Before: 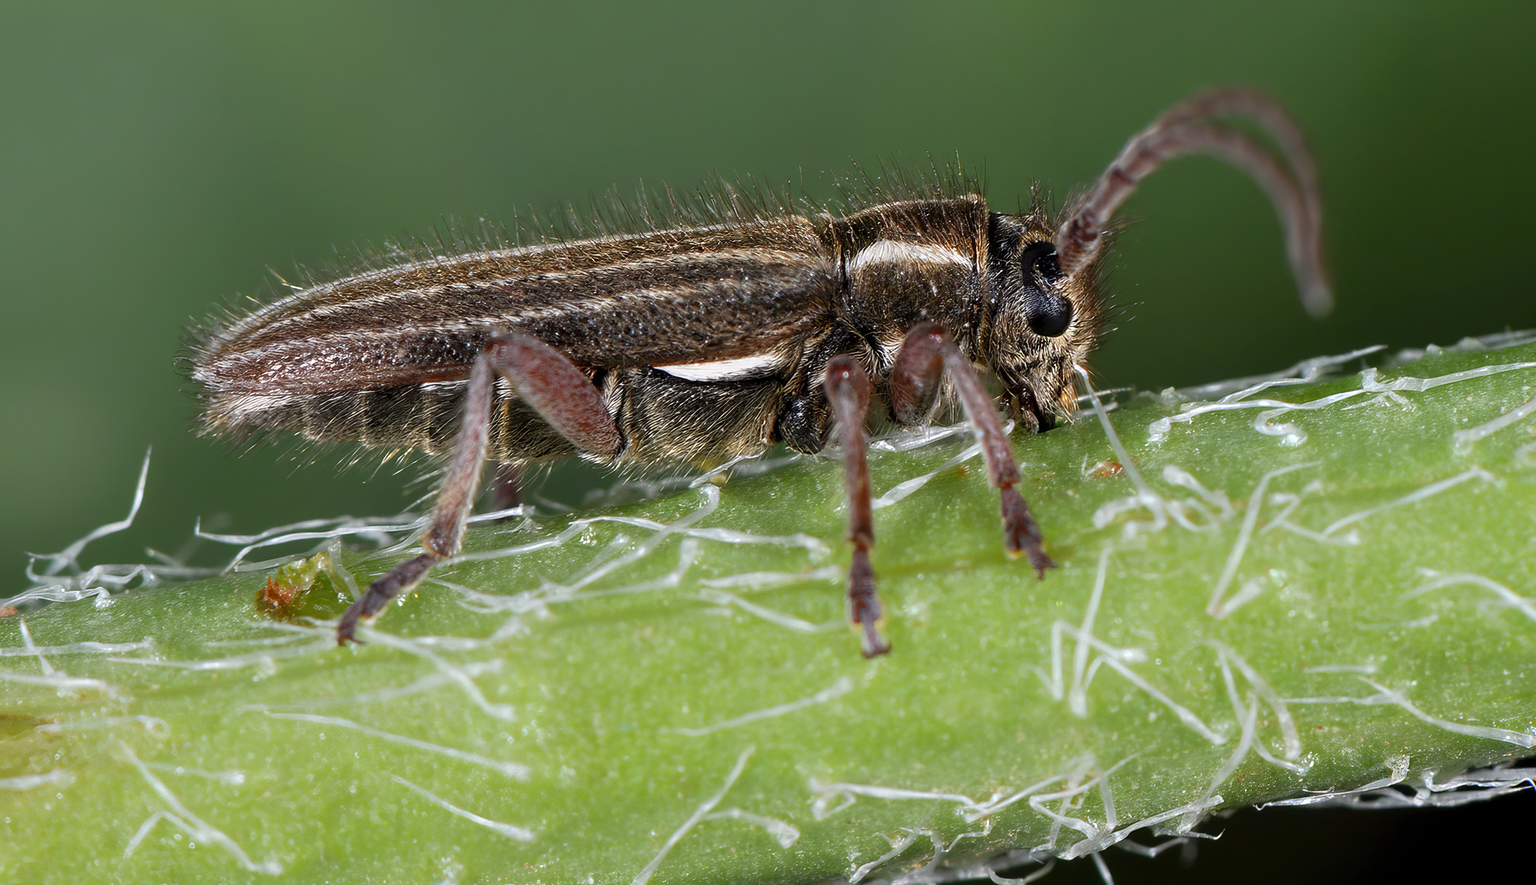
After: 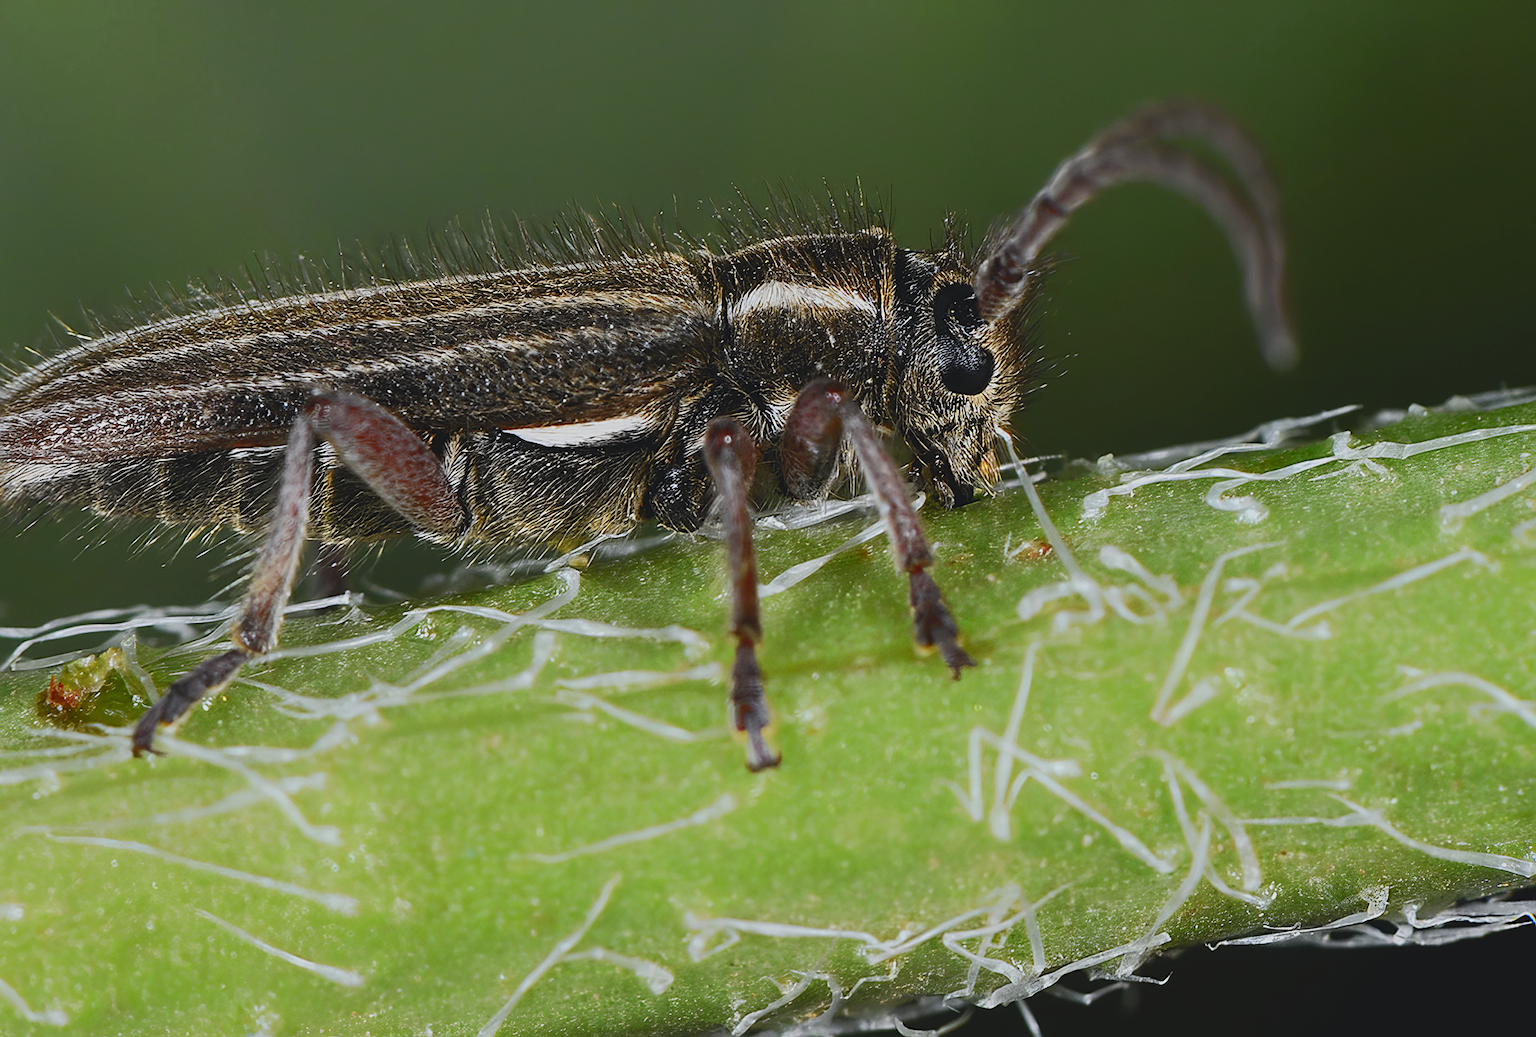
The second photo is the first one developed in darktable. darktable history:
sharpen: on, module defaults
tone curve: curves: ch0 [(0, 0.02) (0.063, 0.058) (0.262, 0.243) (0.447, 0.468) (0.544, 0.596) (0.805, 0.823) (1, 0.952)]; ch1 [(0, 0) (0.339, 0.31) (0.417, 0.401) (0.452, 0.455) (0.482, 0.483) (0.502, 0.499) (0.517, 0.506) (0.55, 0.542) (0.588, 0.604) (0.729, 0.782) (1, 1)]; ch2 [(0, 0) (0.346, 0.34) (0.431, 0.45) (0.485, 0.487) (0.5, 0.496) (0.527, 0.526) (0.56, 0.574) (0.613, 0.642) (0.679, 0.703) (1, 1)], color space Lab, independent channels, preserve colors none
exposure: black level correction -0.017, exposure -1.027 EV, compensate highlight preservation false
crop and rotate: left 14.654%
contrast brightness saturation: contrast 0.203, brightness 0.16, saturation 0.218
